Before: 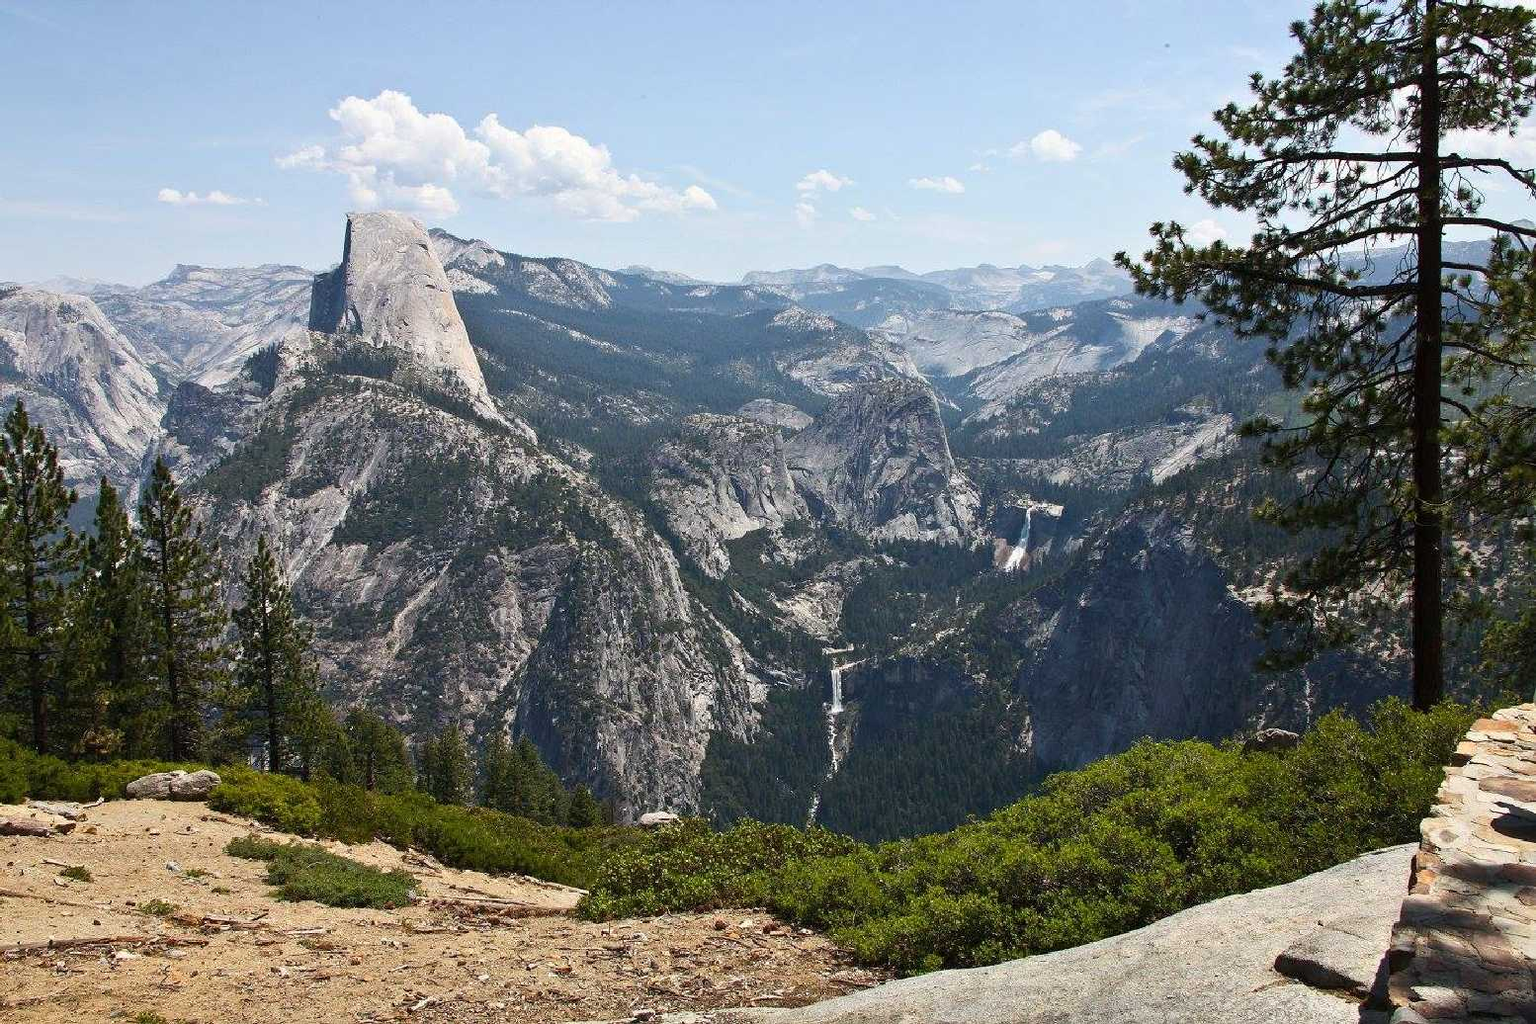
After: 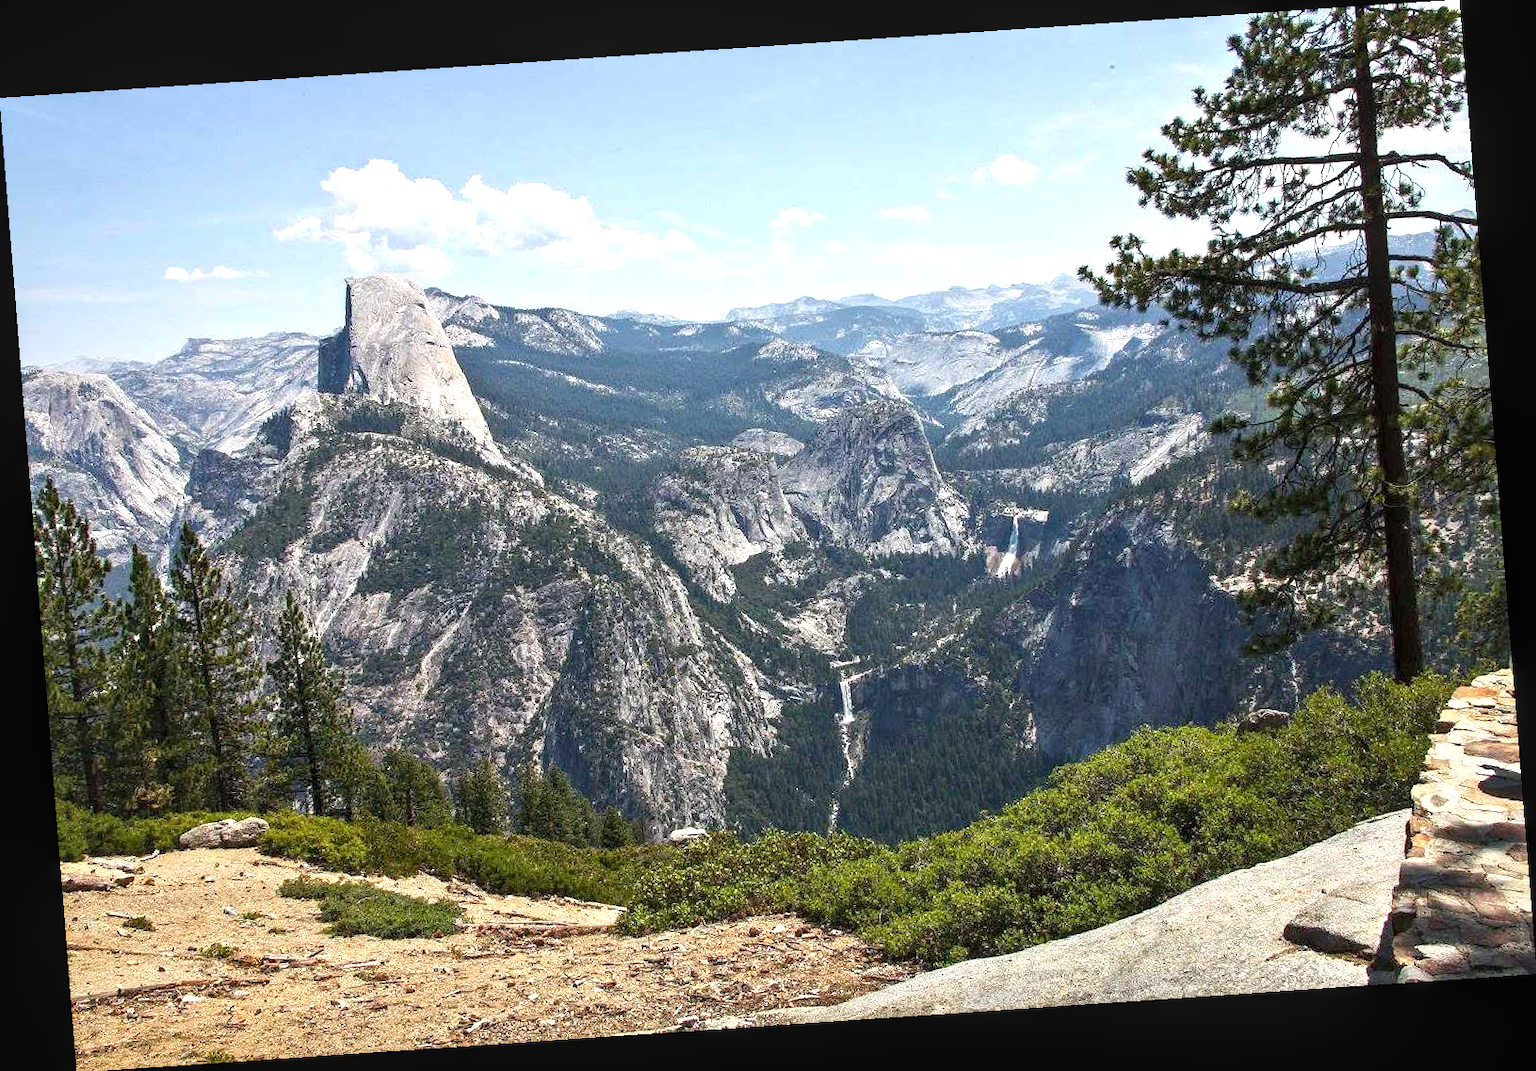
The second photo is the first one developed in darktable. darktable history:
exposure: black level correction 0, exposure 0.7 EV, compensate exposure bias true, compensate highlight preservation false
rotate and perspective: rotation -4.2°, shear 0.006, automatic cropping off
local contrast: on, module defaults
